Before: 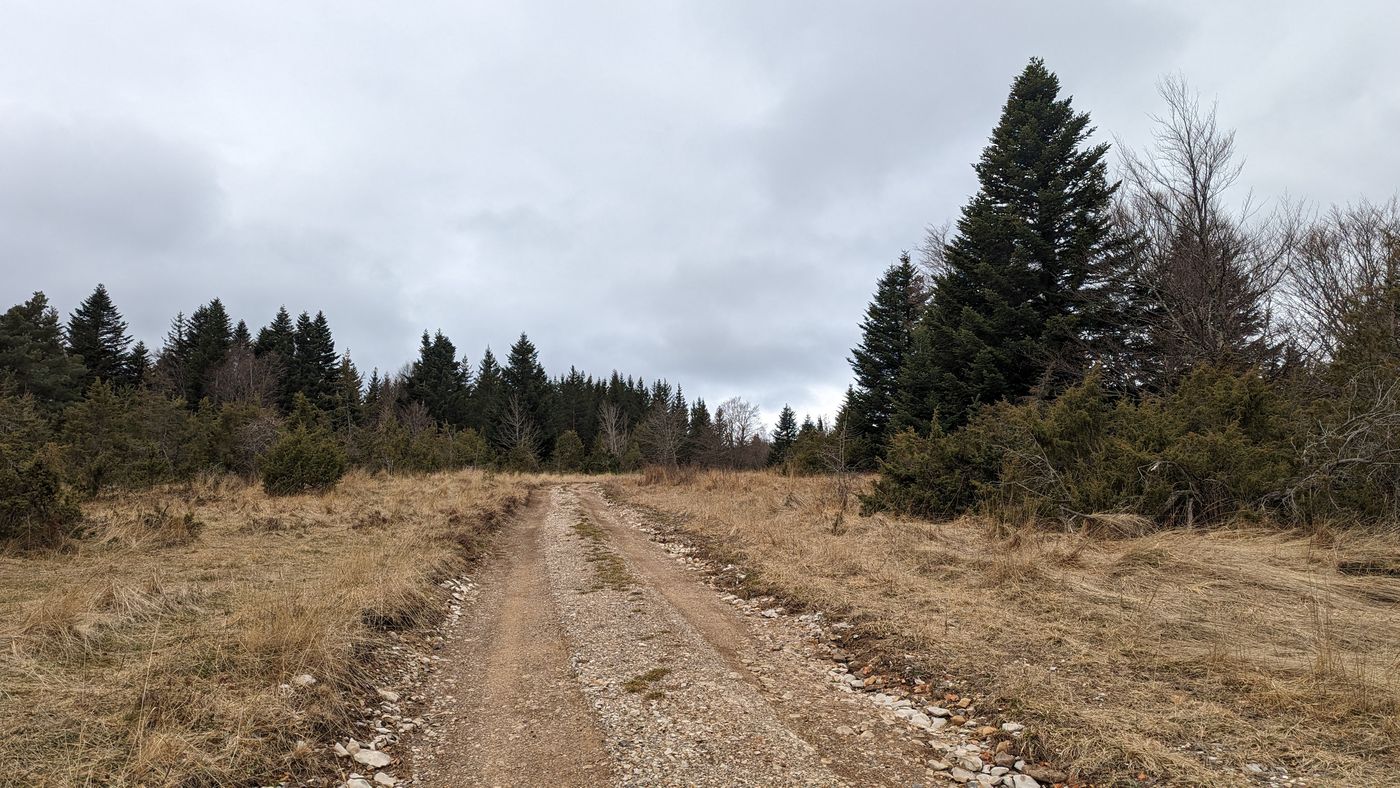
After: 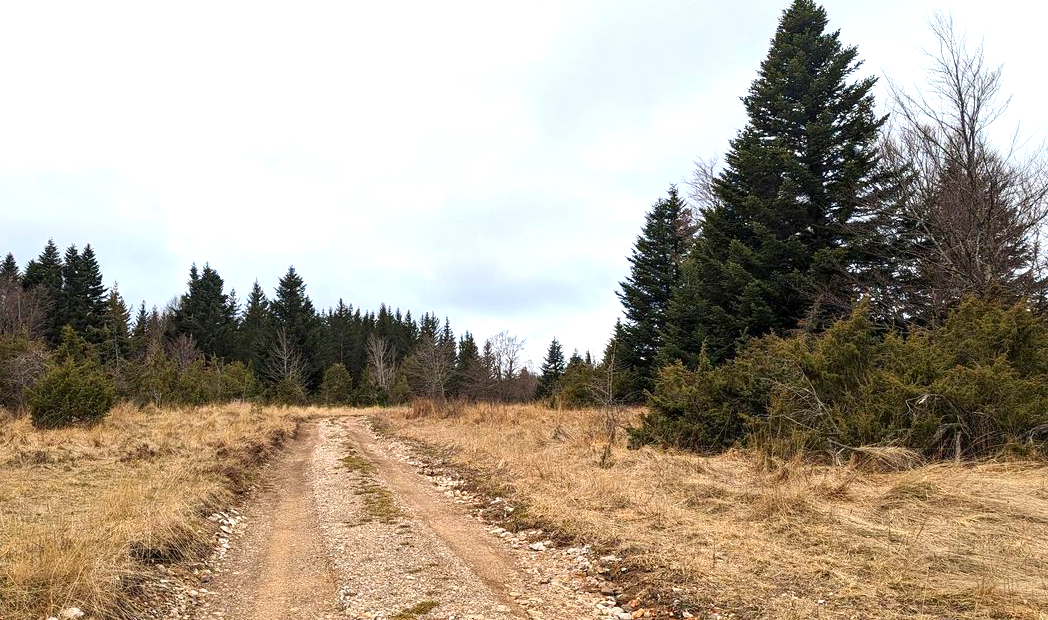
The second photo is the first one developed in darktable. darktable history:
exposure: exposure 0.664 EV, compensate highlight preservation false
crop: left 16.626%, top 8.626%, right 8.487%, bottom 12.614%
contrast brightness saturation: contrast 0.094, saturation 0.274
